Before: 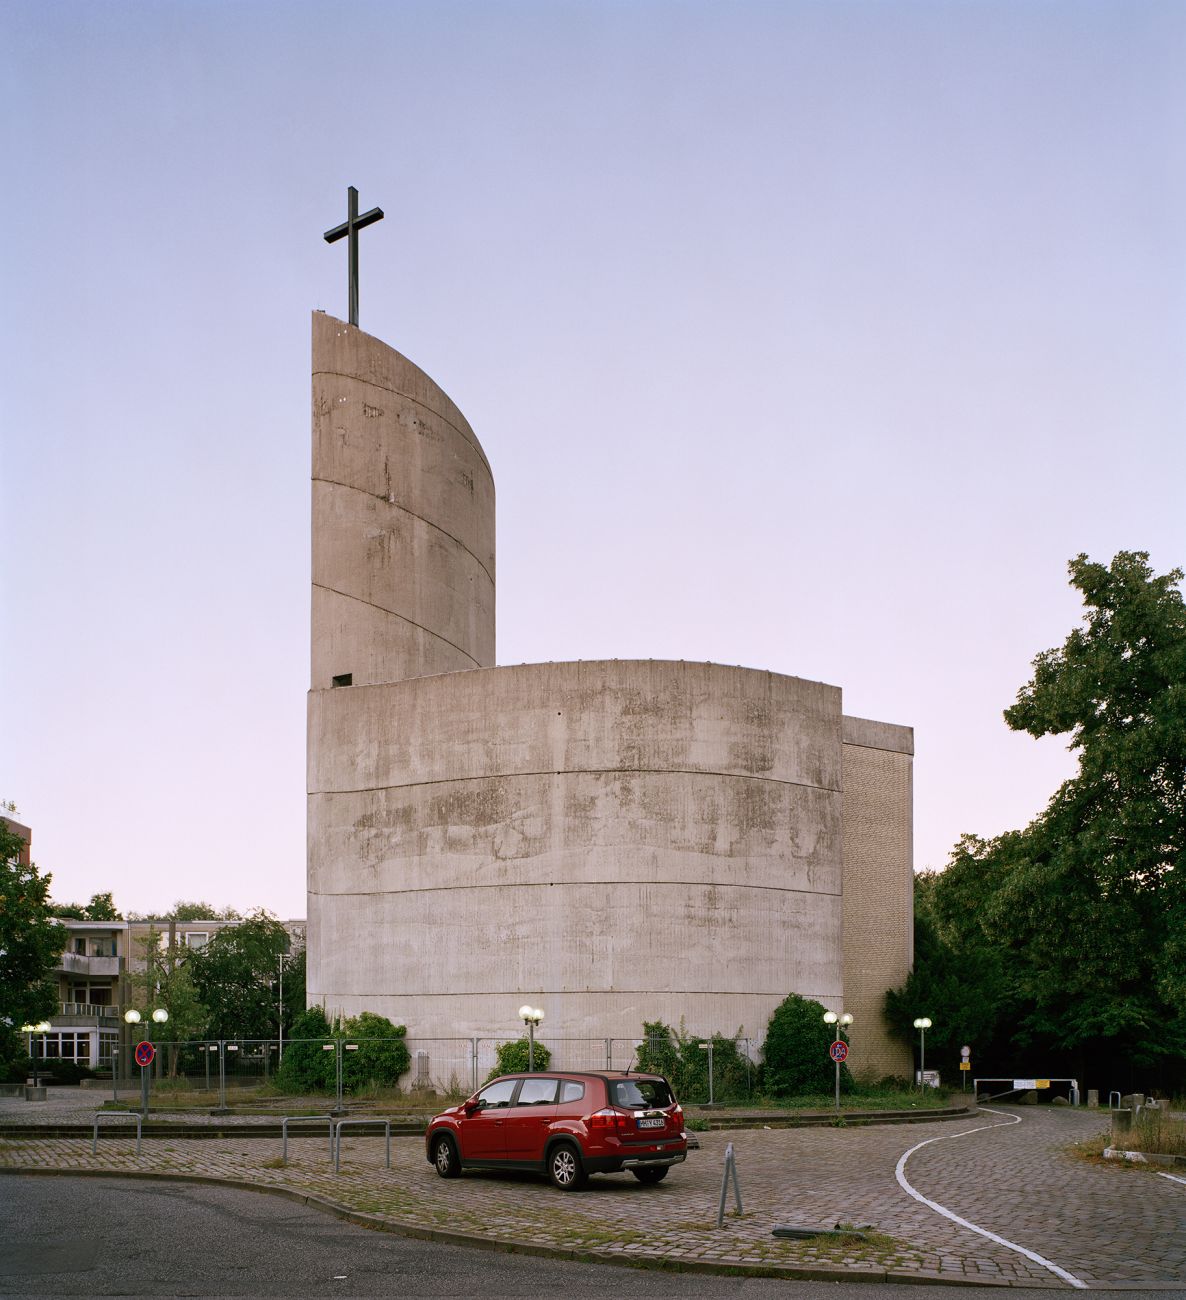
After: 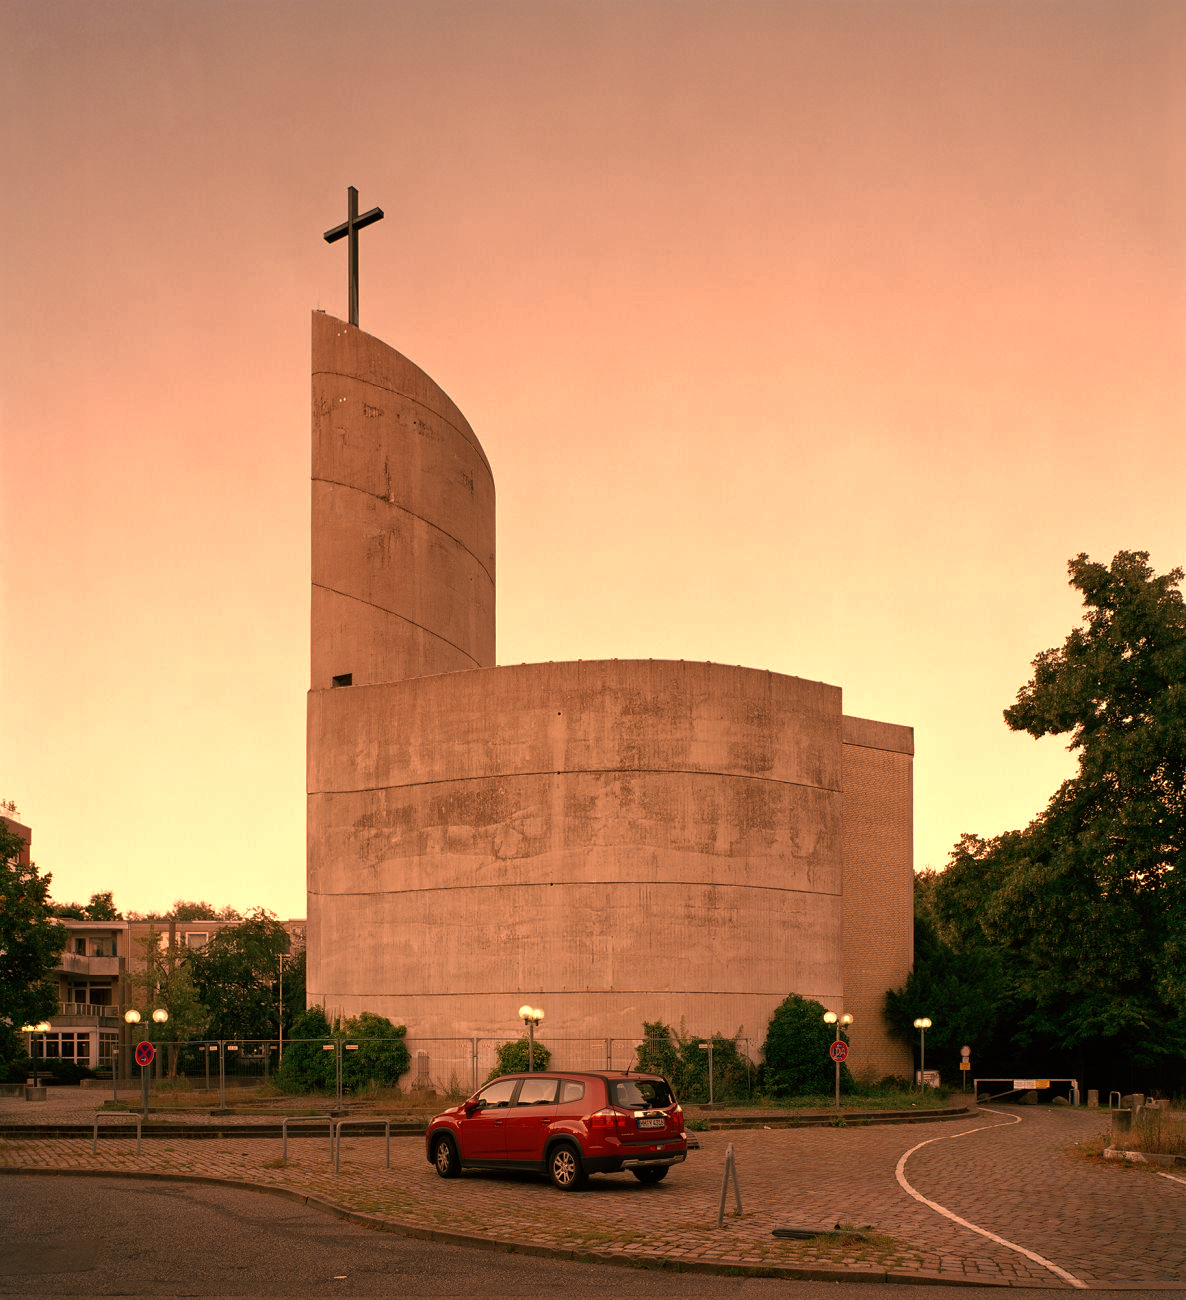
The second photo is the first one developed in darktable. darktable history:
base curve: curves: ch0 [(0, 0) (0.826, 0.587) (1, 1)]
white balance: red 1.467, blue 0.684
